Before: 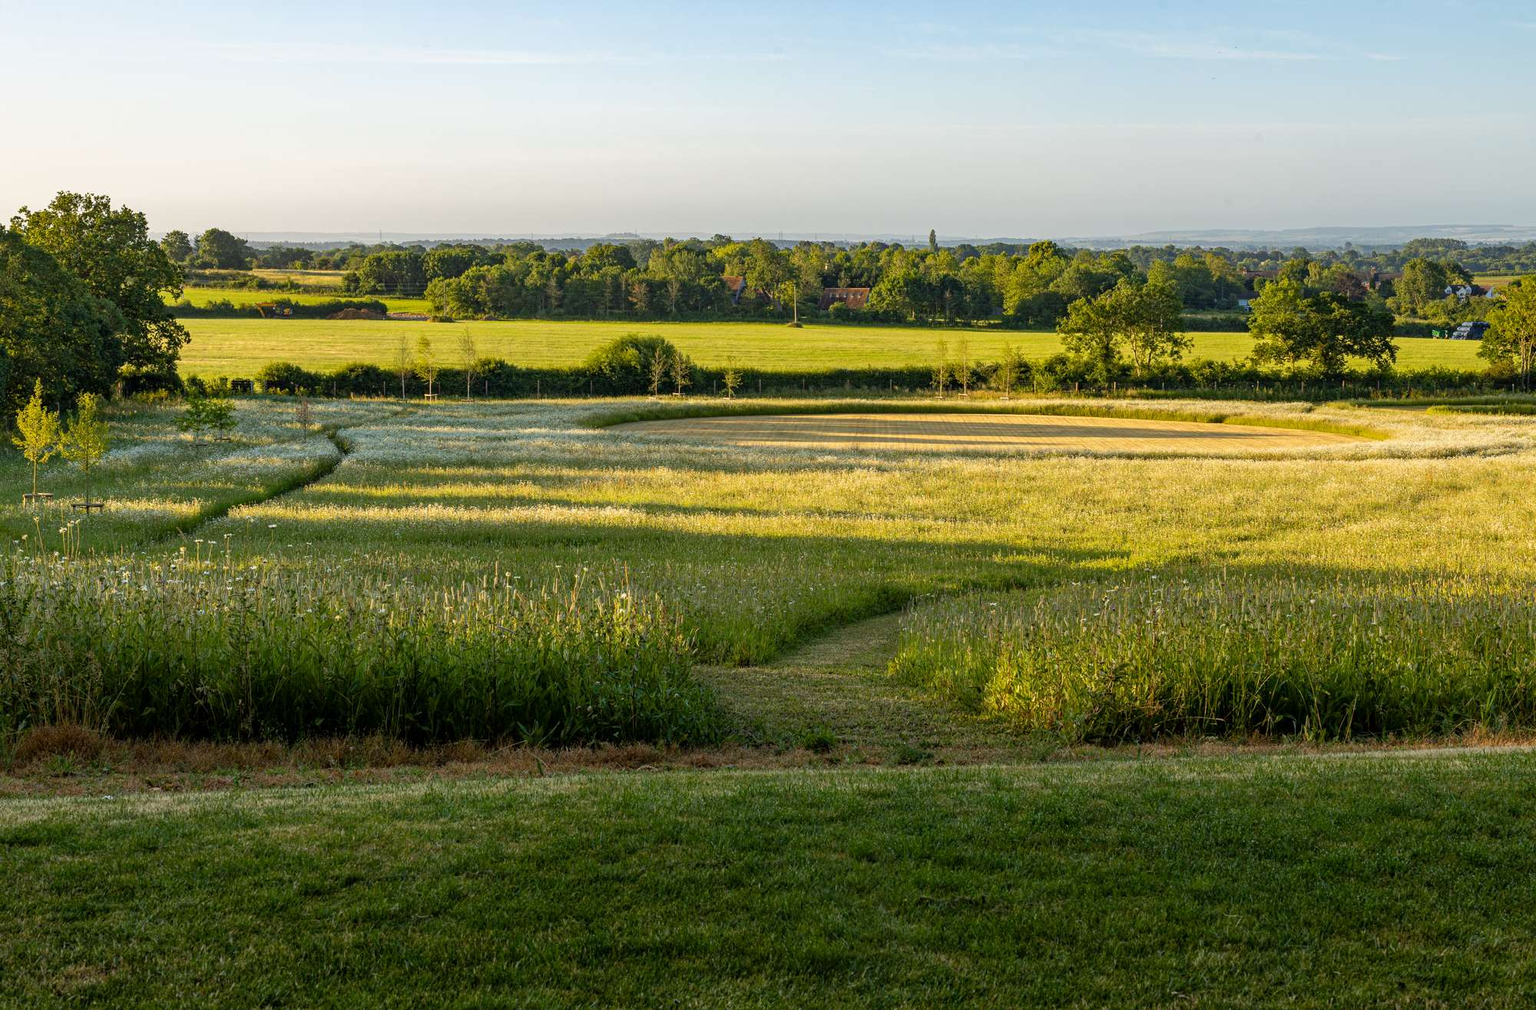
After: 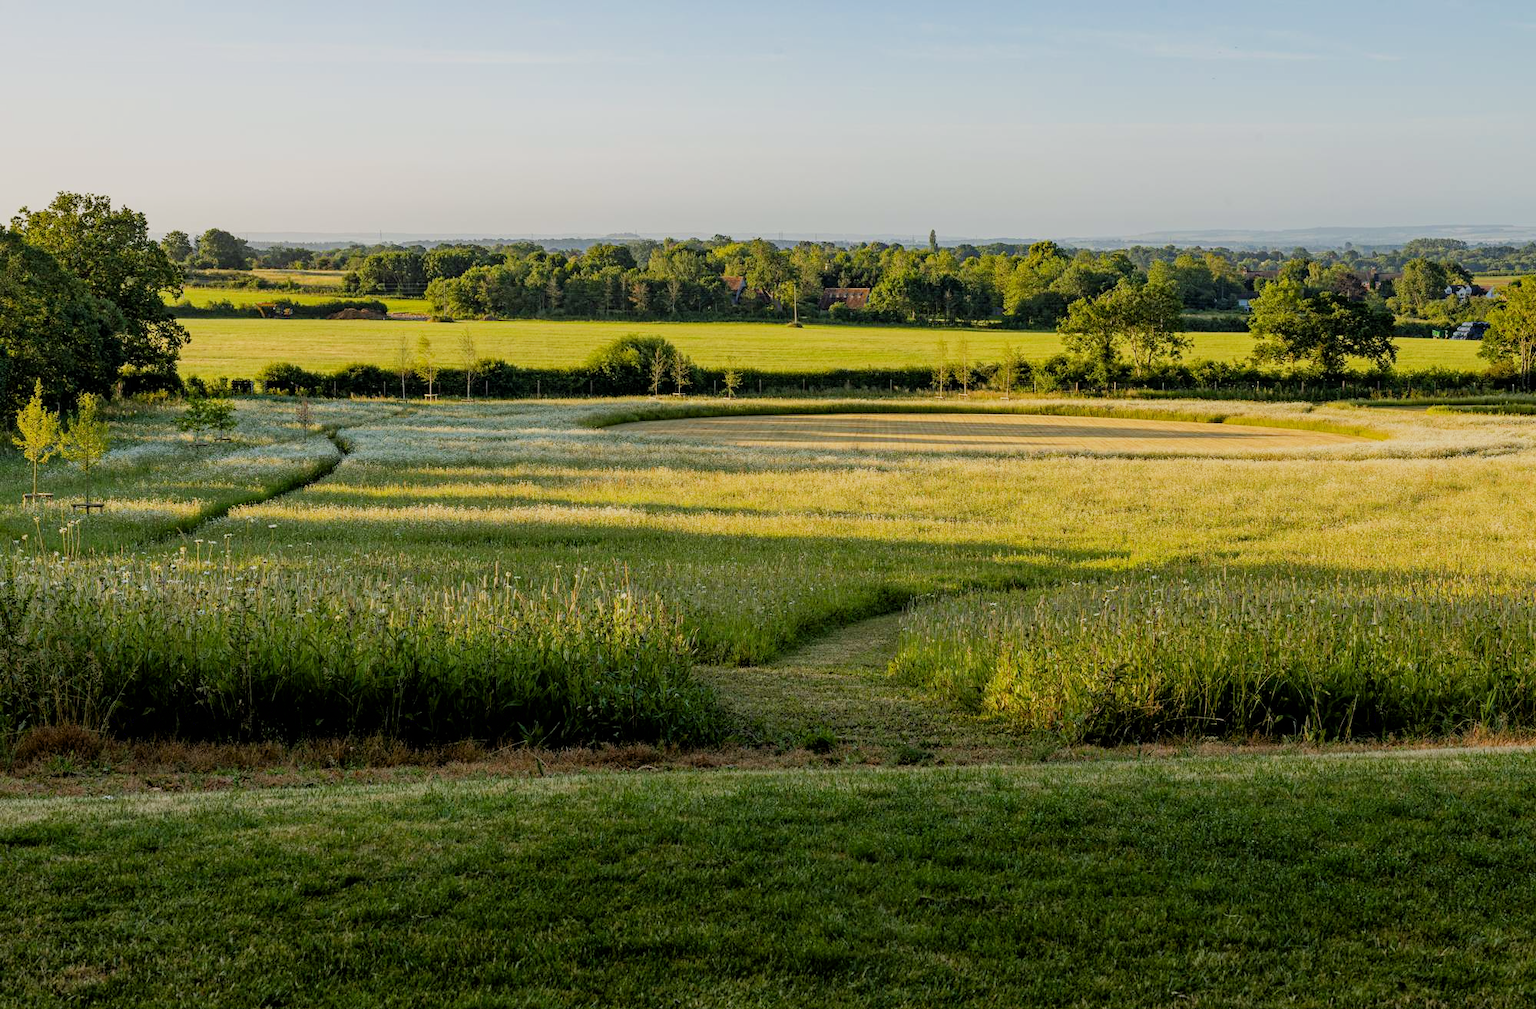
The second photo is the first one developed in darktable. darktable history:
filmic rgb: black relative exposure -7.65 EV, white relative exposure 4.56 EV, hardness 3.61
exposure: black level correction 0.002, exposure 0.15 EV, compensate highlight preservation false
